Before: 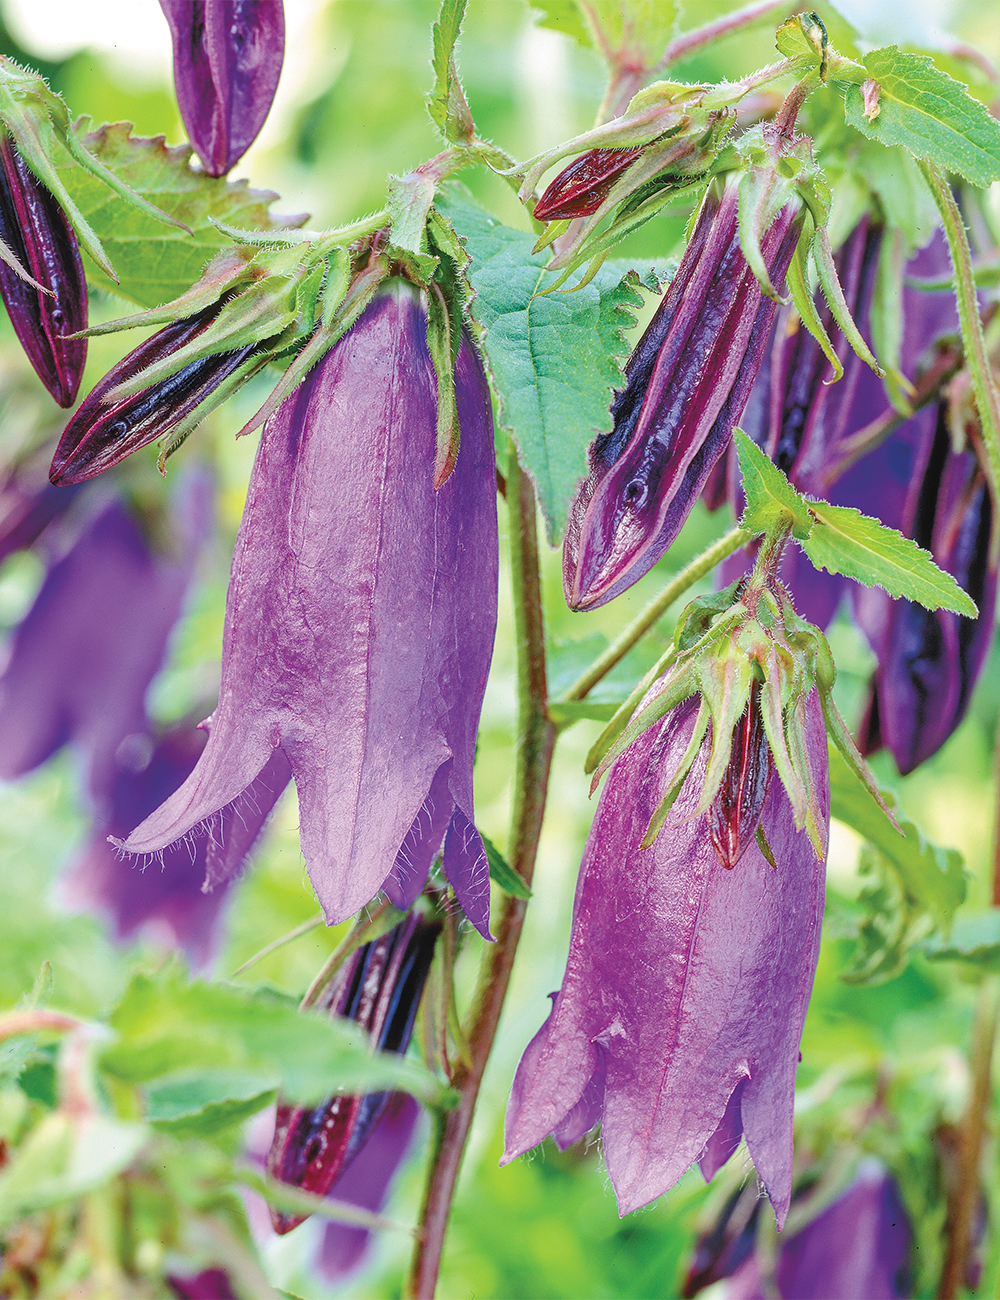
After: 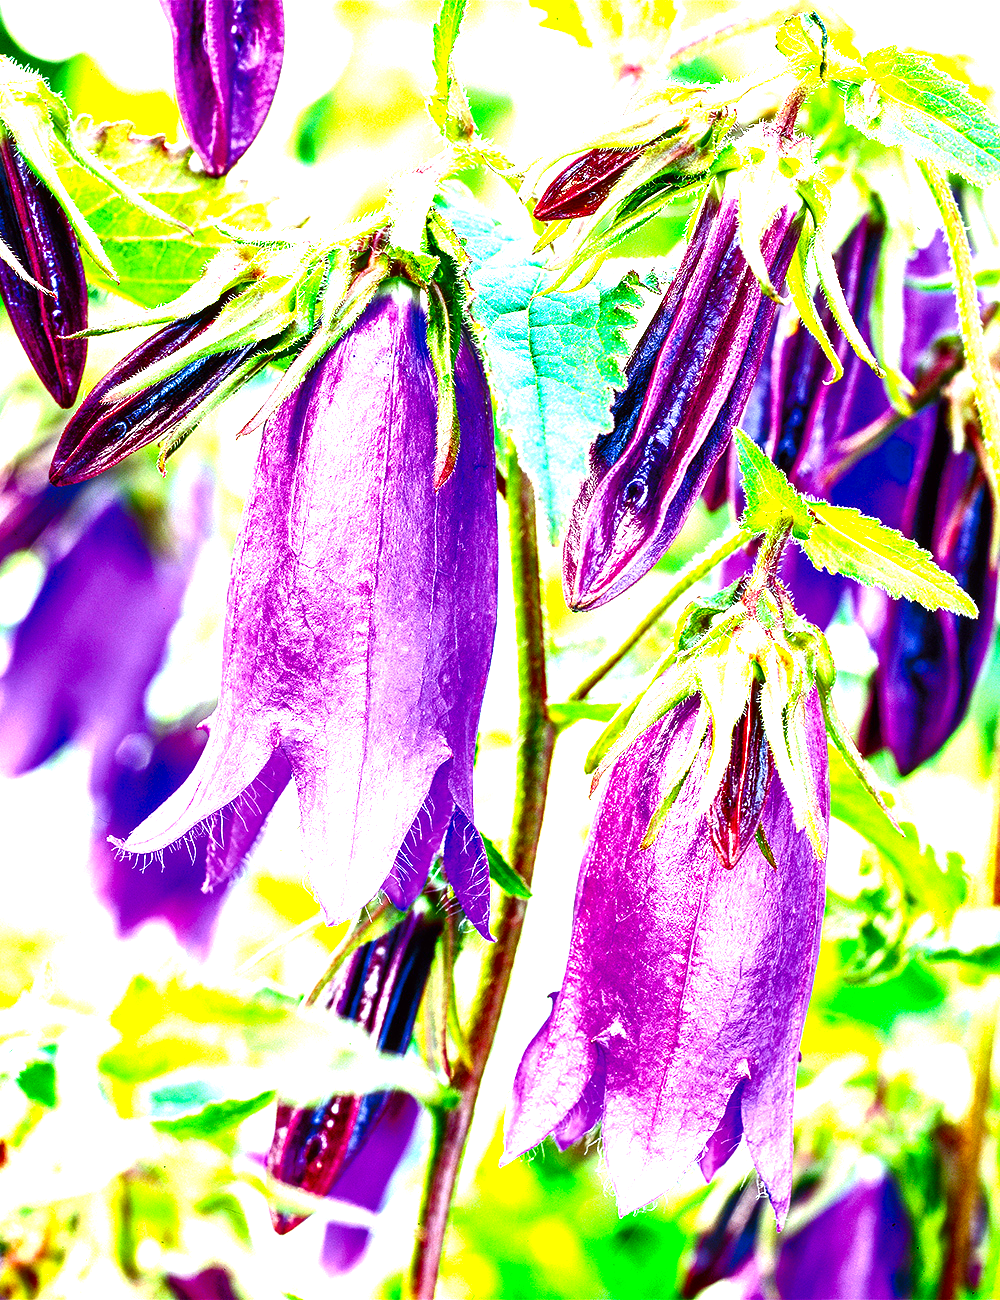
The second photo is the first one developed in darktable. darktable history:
exposure: black level correction 0.001, exposure 1.398 EV, compensate exposure bias true, compensate highlight preservation false
contrast brightness saturation: contrast 0.09, brightness -0.59, saturation 0.17
color balance: lift [1, 1.001, 0.999, 1.001], gamma [1, 1.004, 1.007, 0.993], gain [1, 0.991, 0.987, 1.013], contrast 10%, output saturation 120%
